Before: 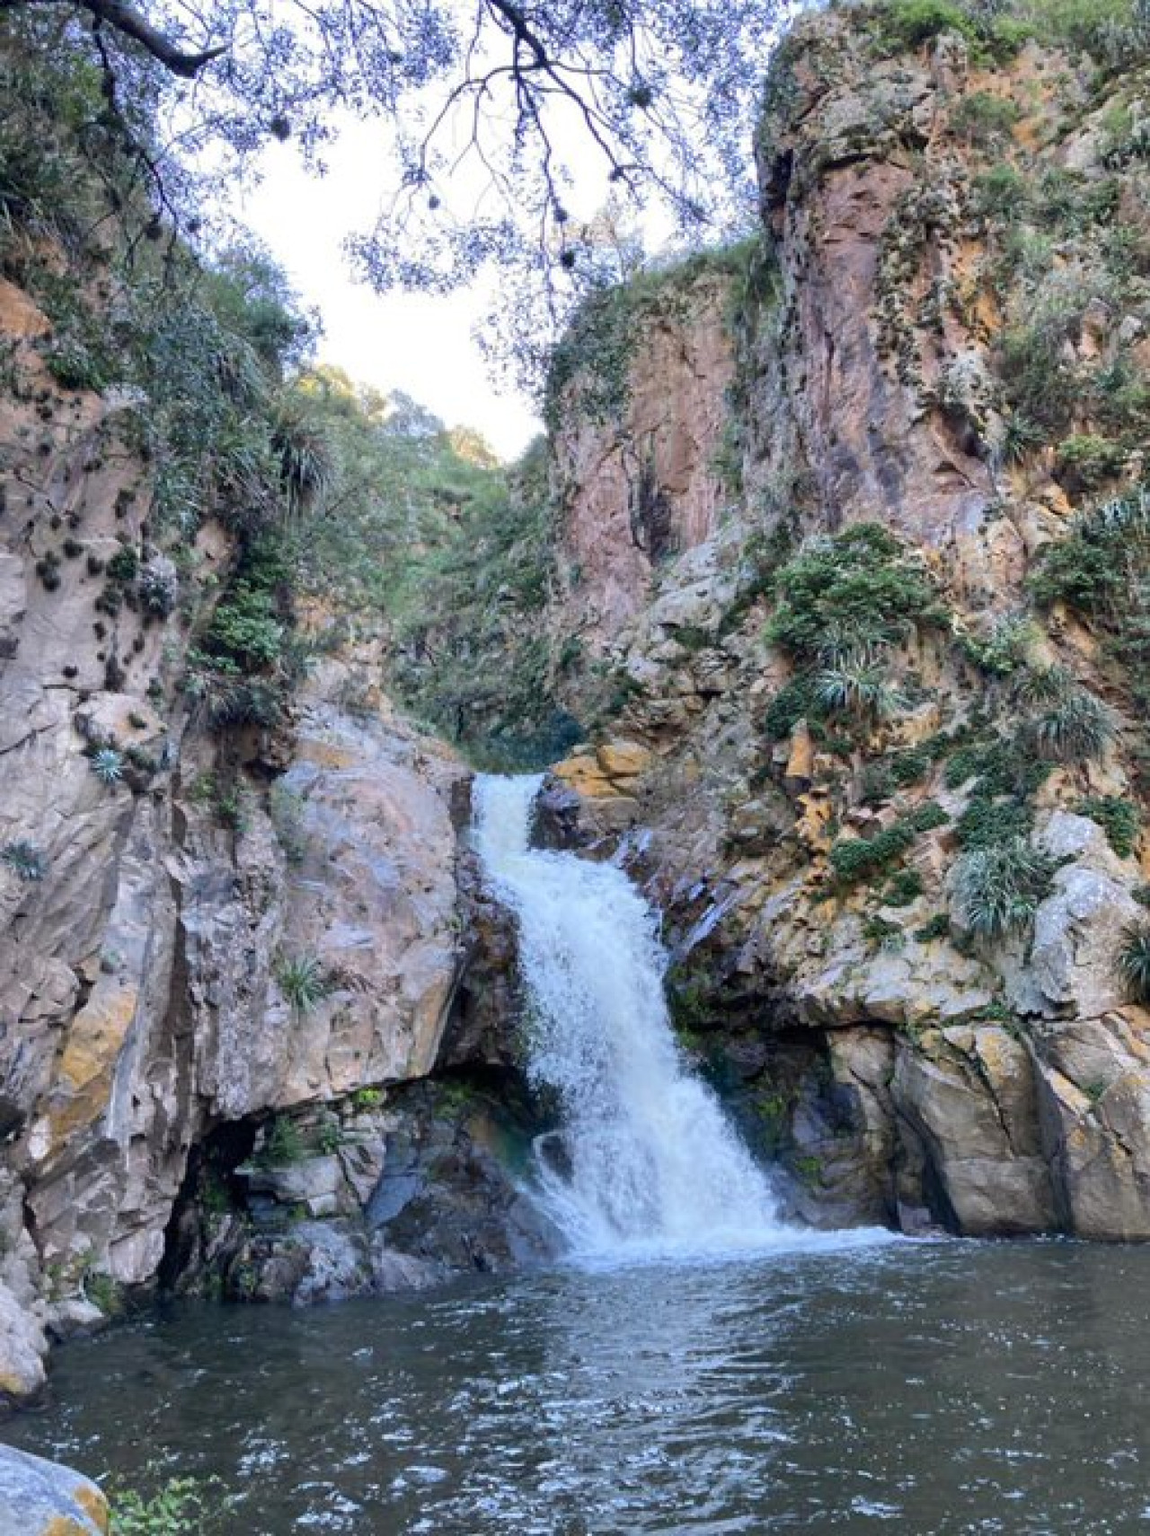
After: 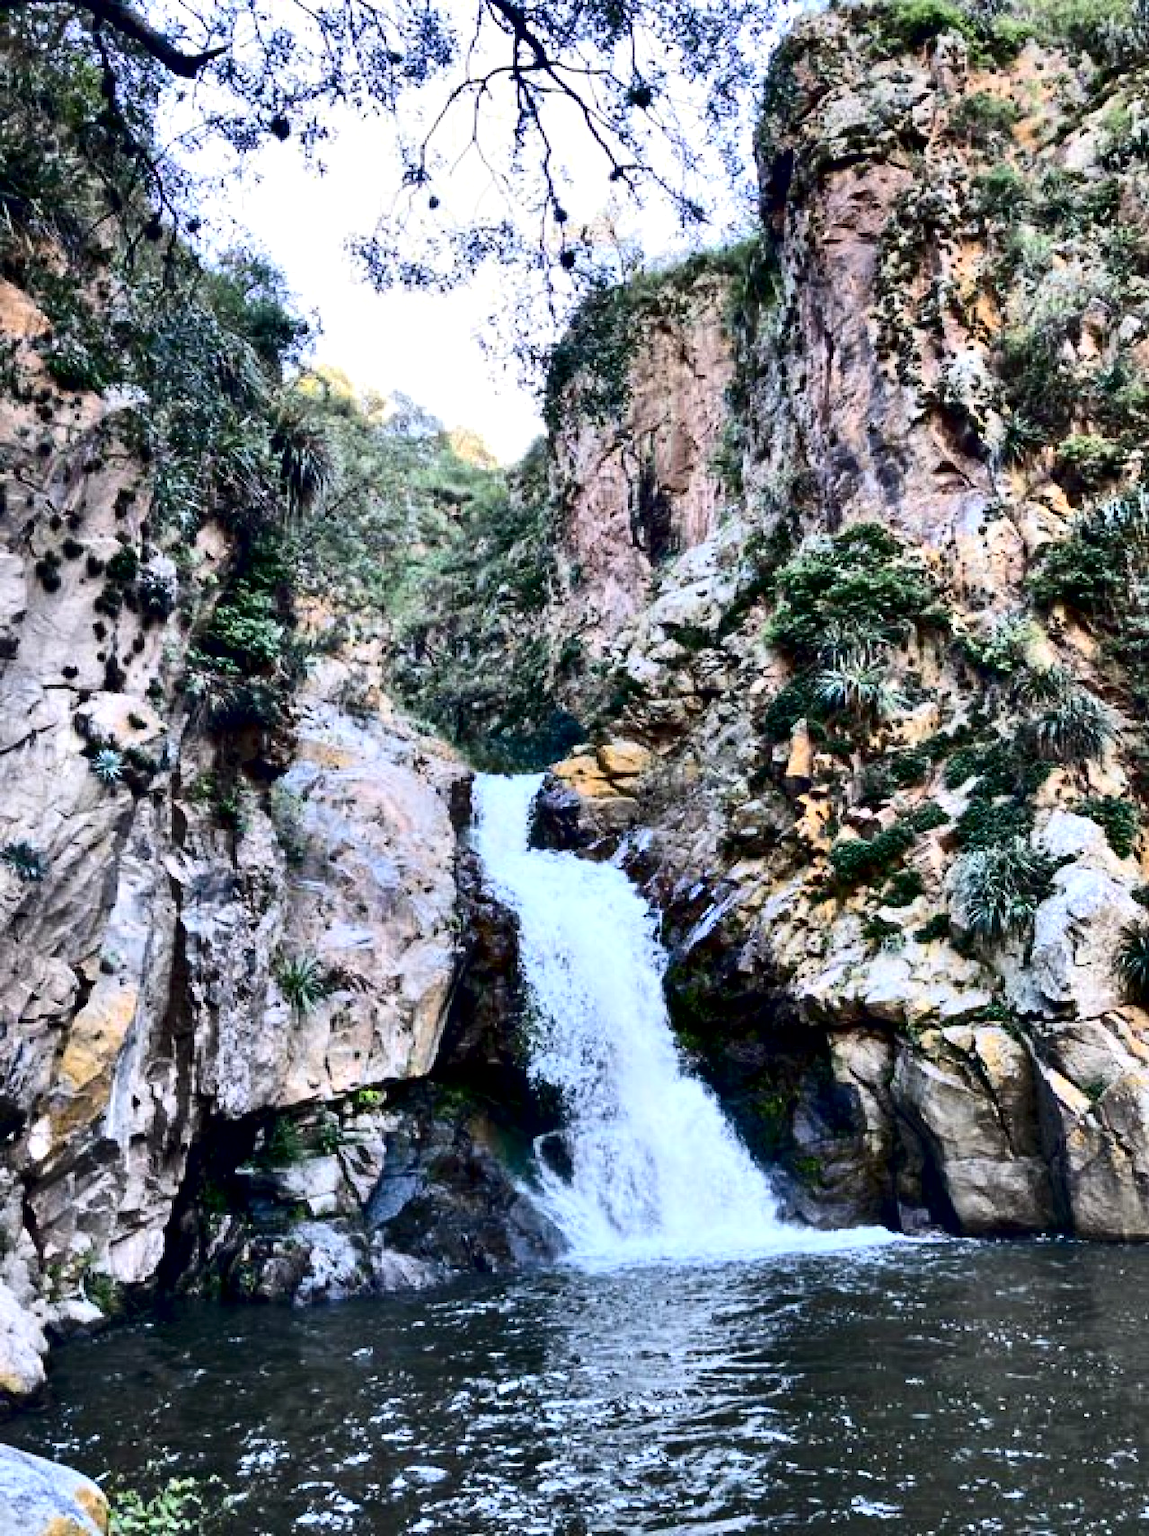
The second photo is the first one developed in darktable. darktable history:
contrast equalizer: y [[0.6 ×6], [0.55 ×6], [0 ×6], [0 ×6], [0 ×6]]
tone equalizer: mask exposure compensation -0.499 EV
contrast brightness saturation: contrast 0.299
